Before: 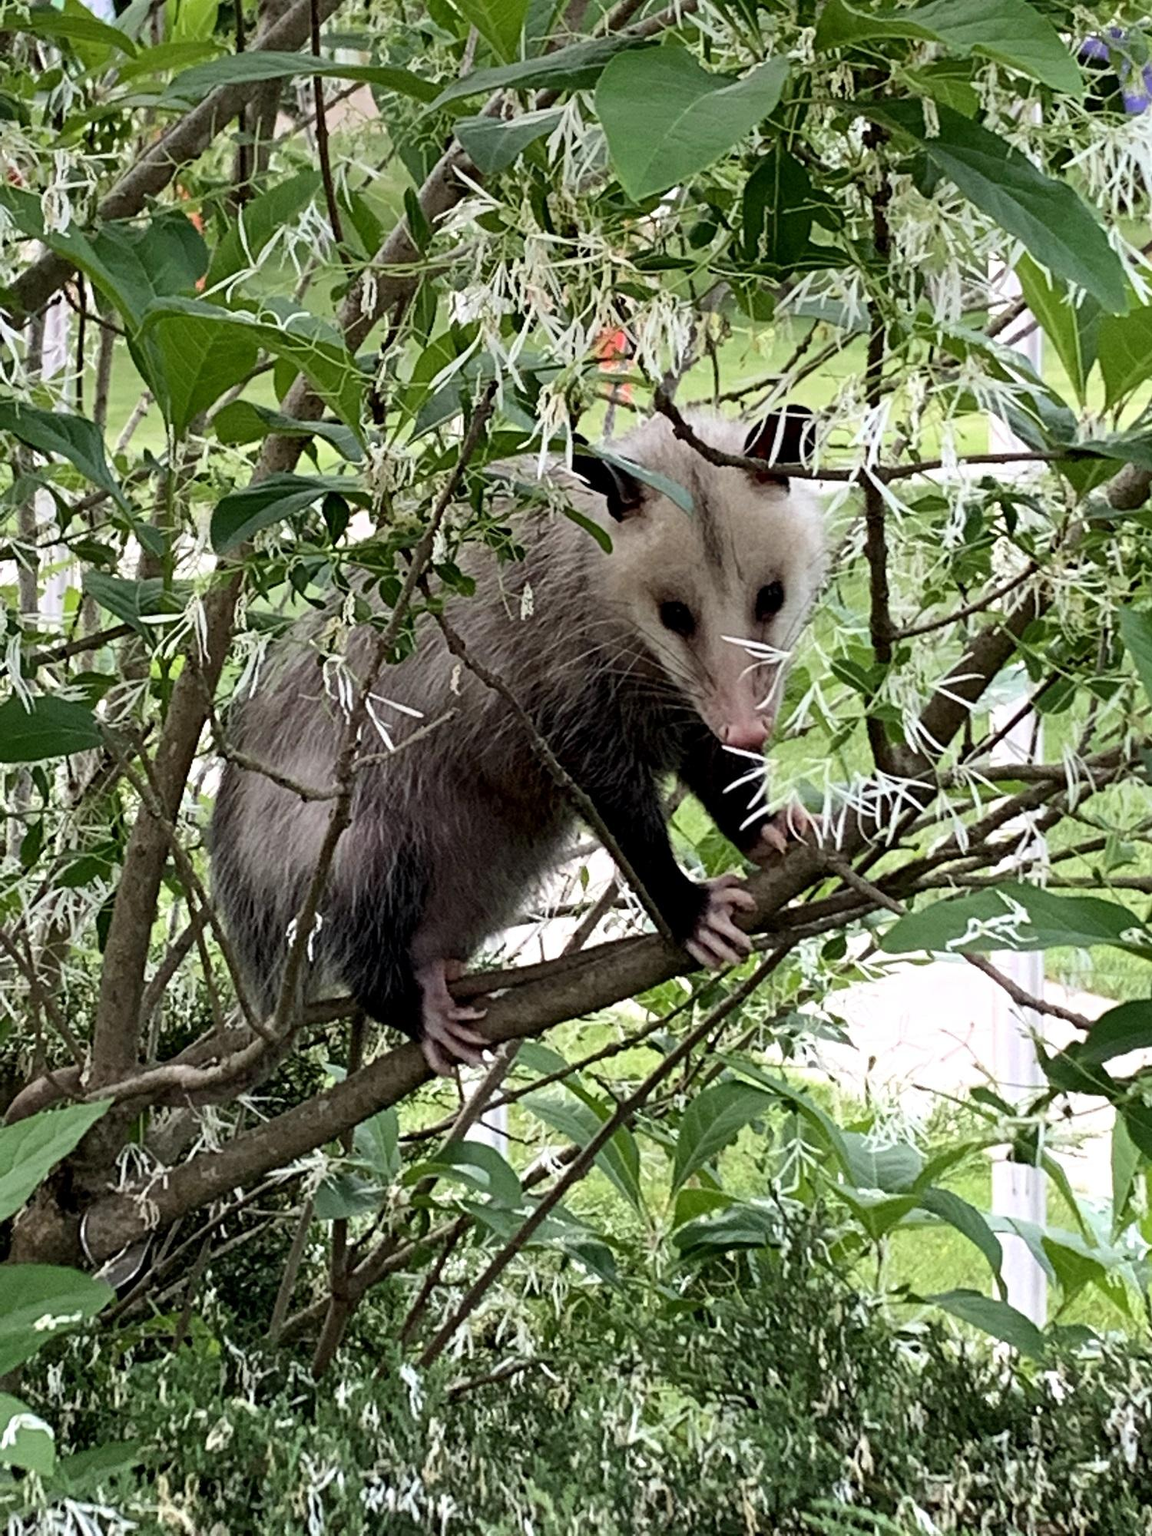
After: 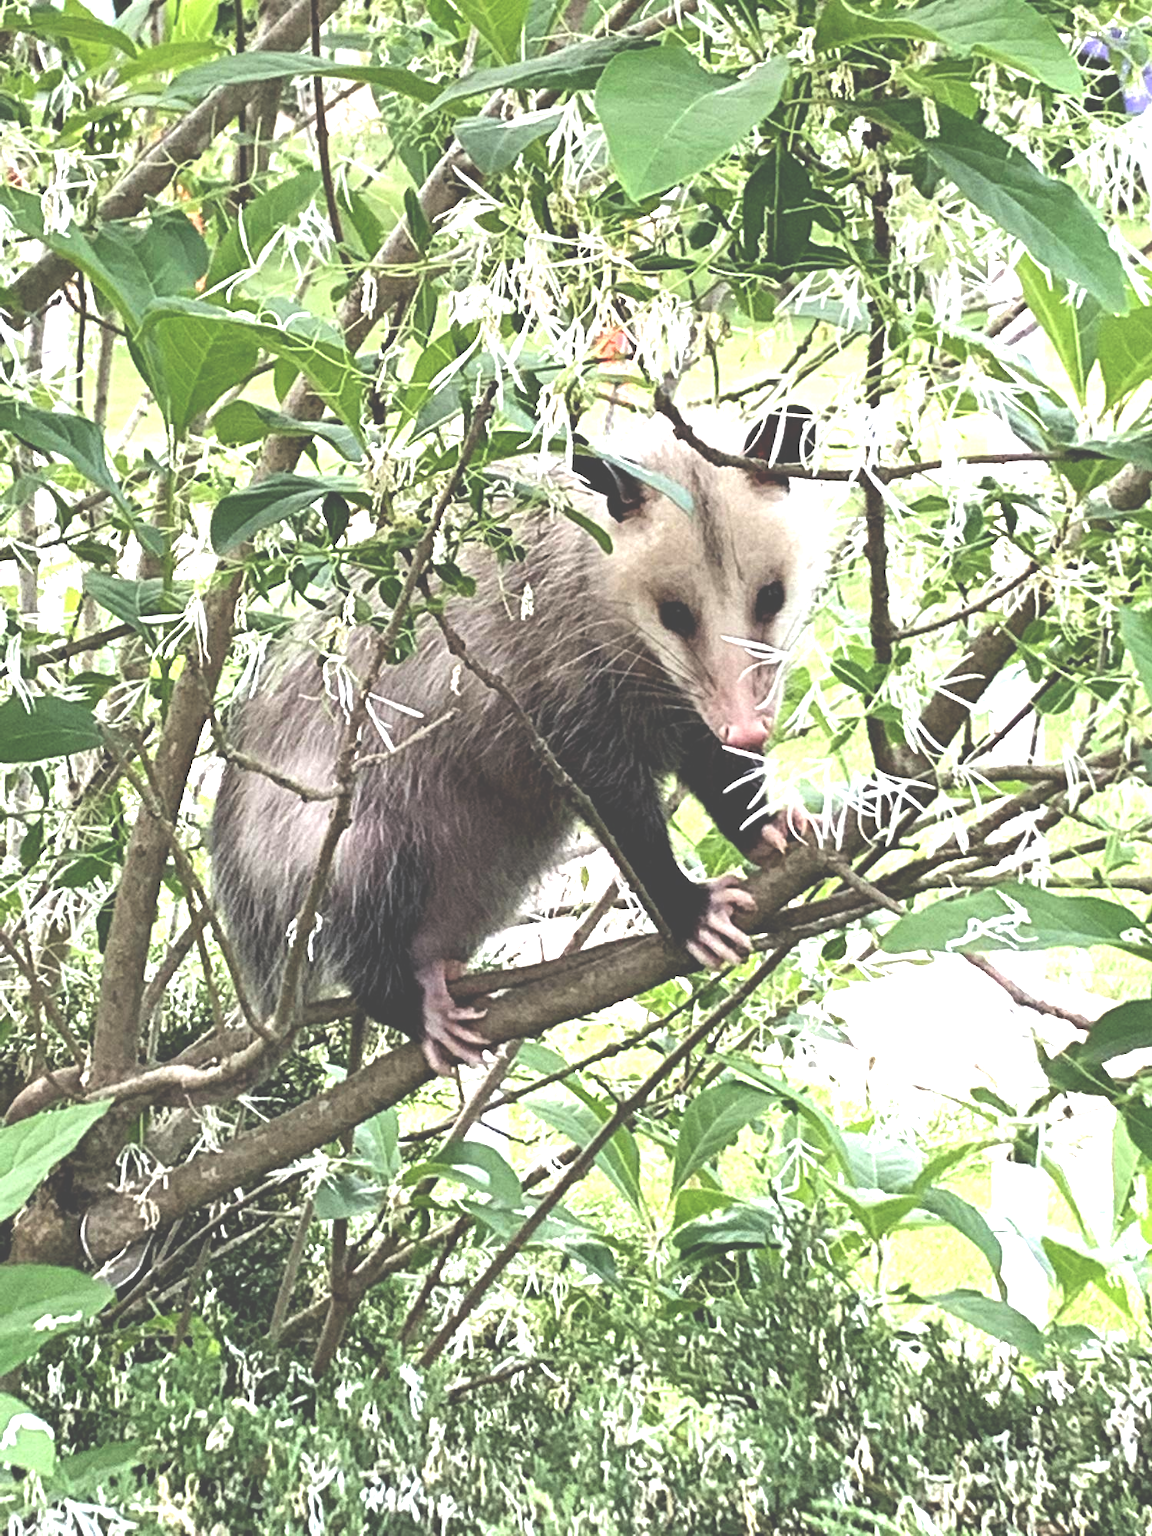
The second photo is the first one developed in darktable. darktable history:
exposure: black level correction -0.023, exposure 1.395 EV, compensate highlight preservation false
